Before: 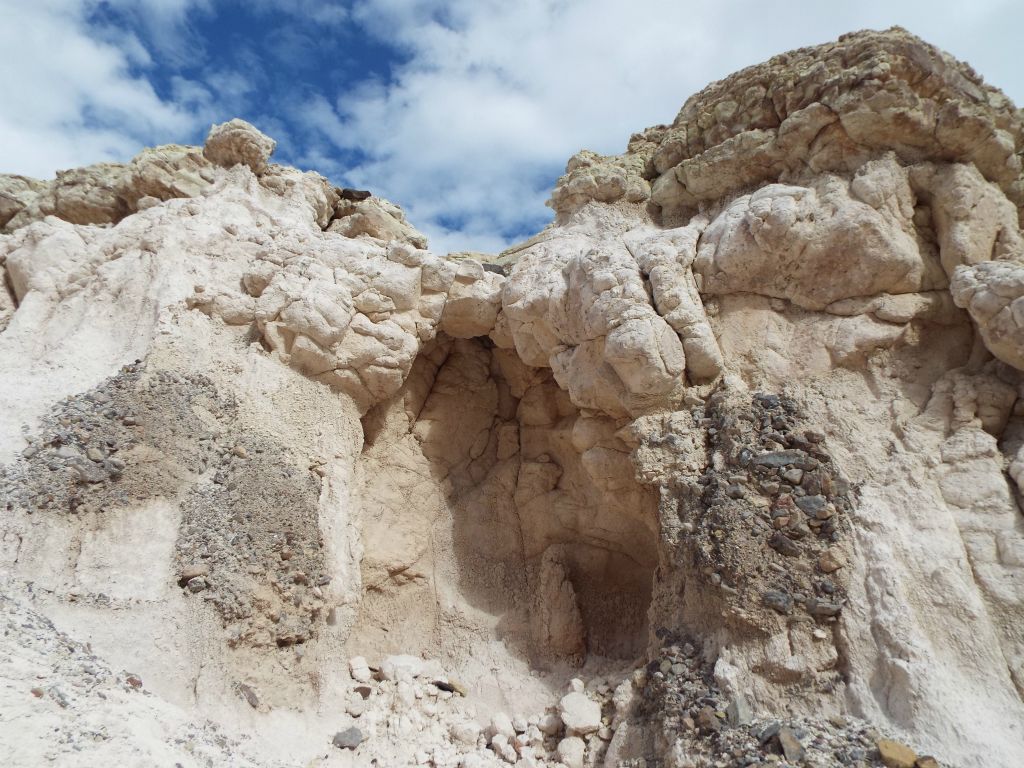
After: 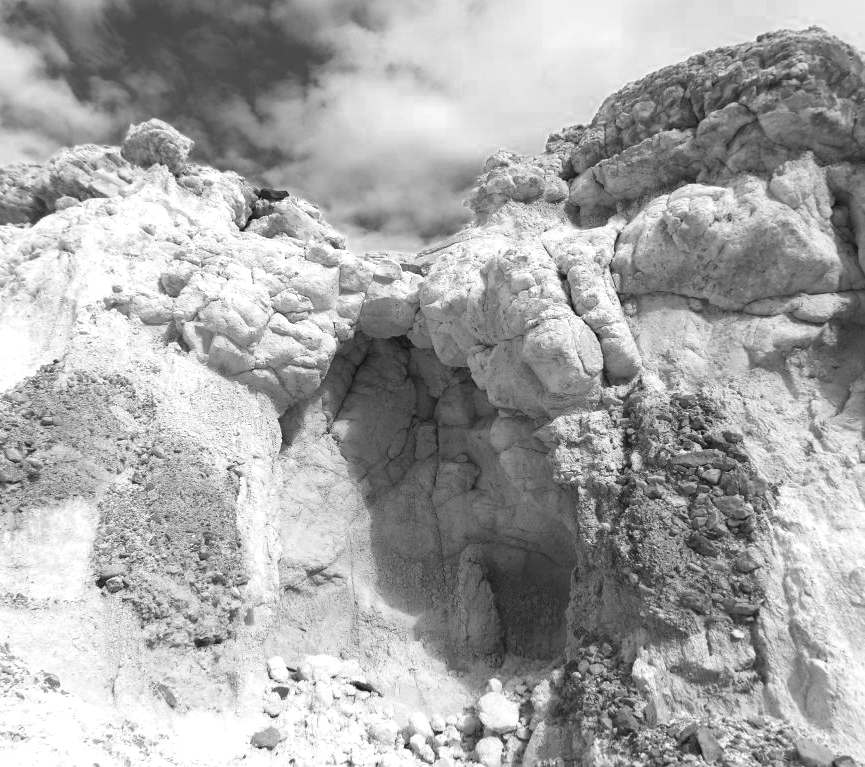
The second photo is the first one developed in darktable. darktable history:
exposure: black level correction 0, exposure 0.498 EV, compensate exposure bias true, compensate highlight preservation false
color zones: curves: ch0 [(0.002, 0.593) (0.143, 0.417) (0.285, 0.541) (0.455, 0.289) (0.608, 0.327) (0.727, 0.283) (0.869, 0.571) (1, 0.603)]; ch1 [(0, 0) (0.143, 0) (0.286, 0) (0.429, 0) (0.571, 0) (0.714, 0) (0.857, 0)]
crop: left 8.067%, right 7.418%
